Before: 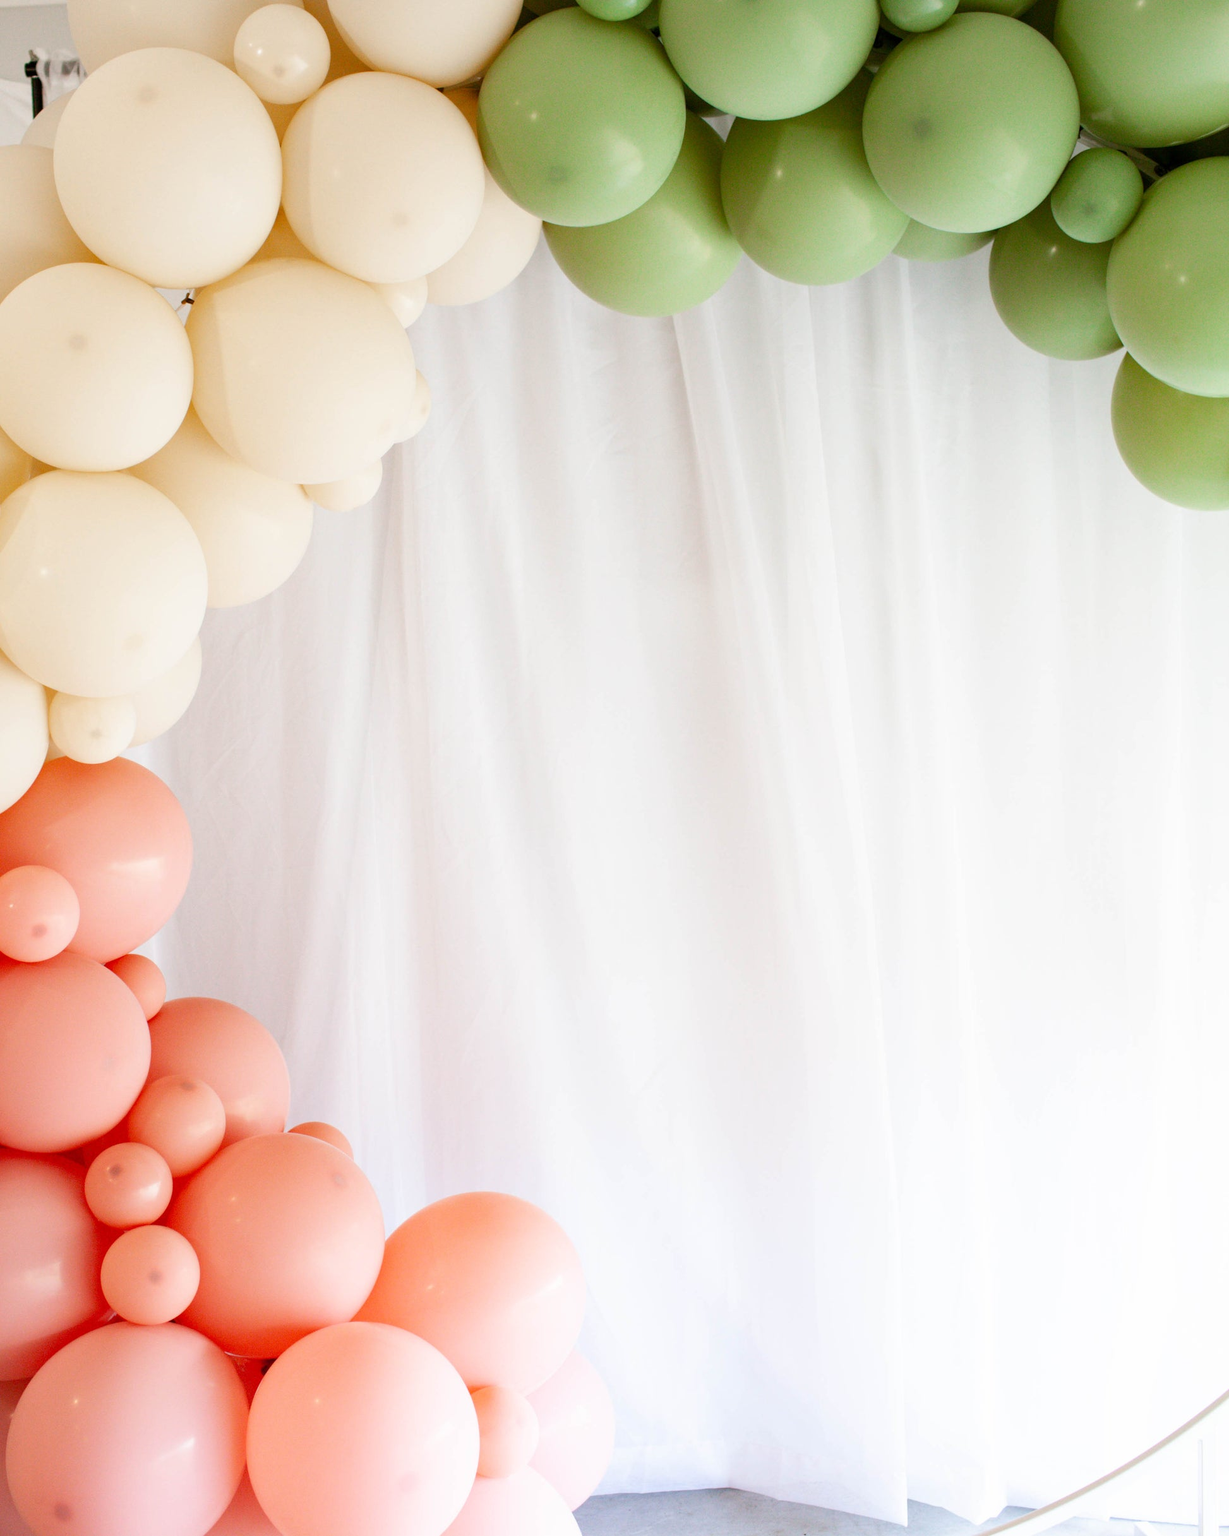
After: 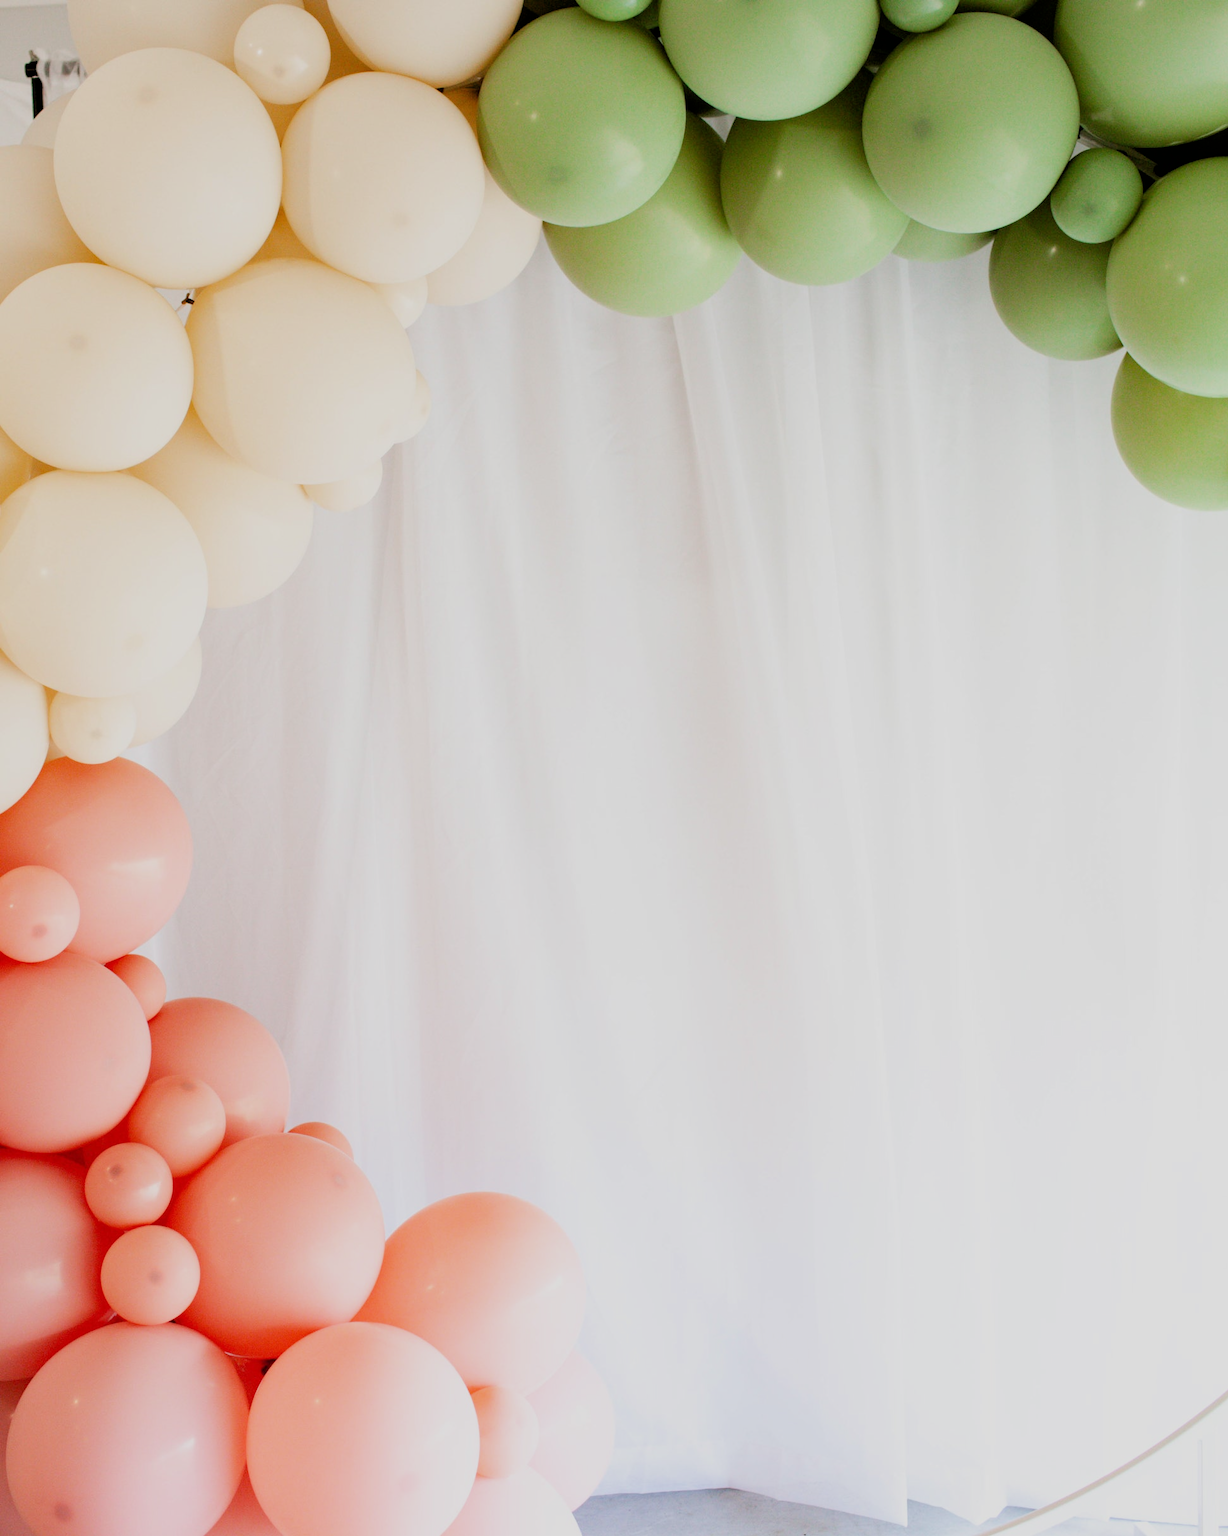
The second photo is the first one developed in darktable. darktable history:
filmic rgb: black relative exposure -5.03 EV, white relative exposure 4 EV, threshold 5.98 EV, hardness 2.88, contrast 1.096, enable highlight reconstruction true
